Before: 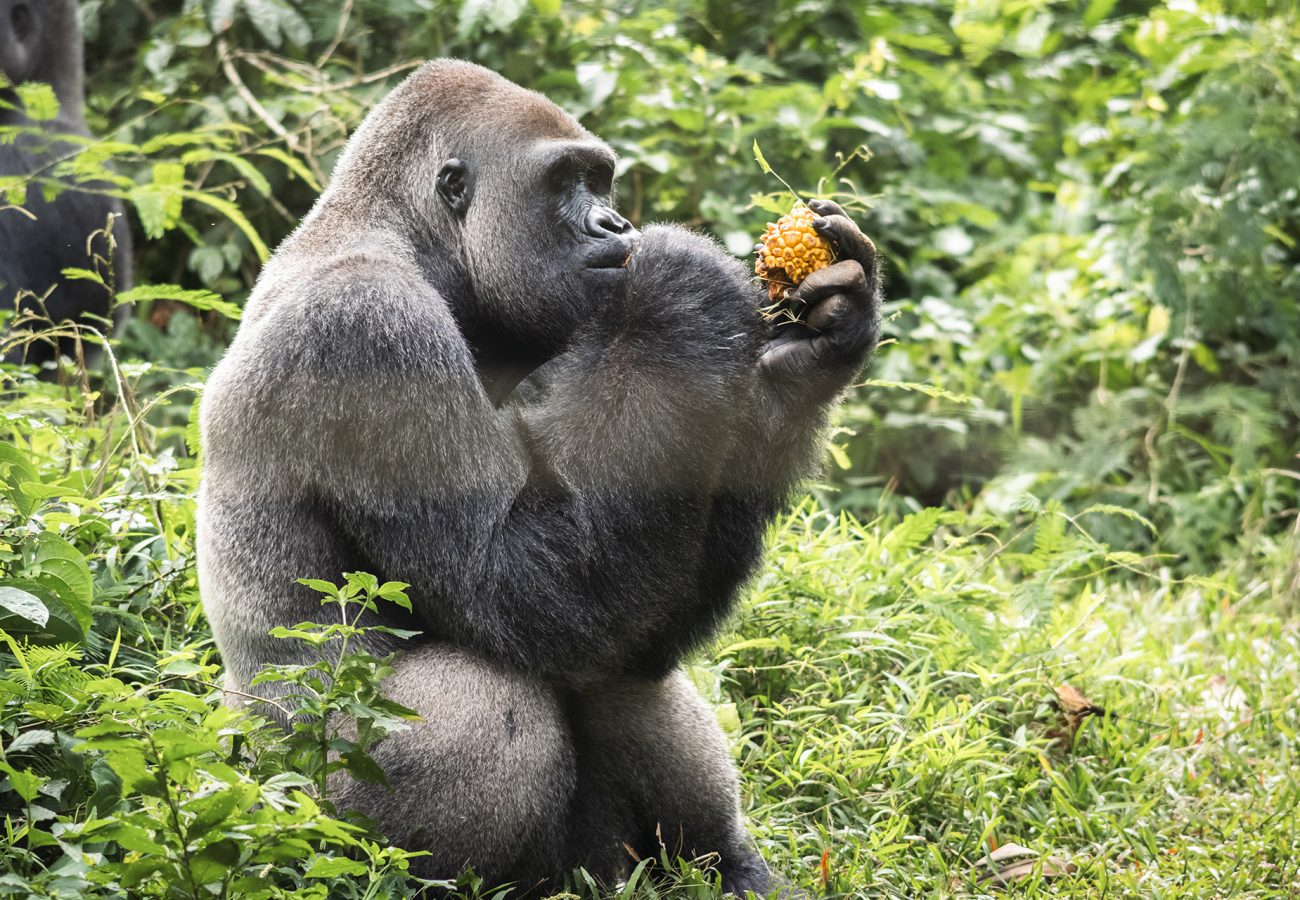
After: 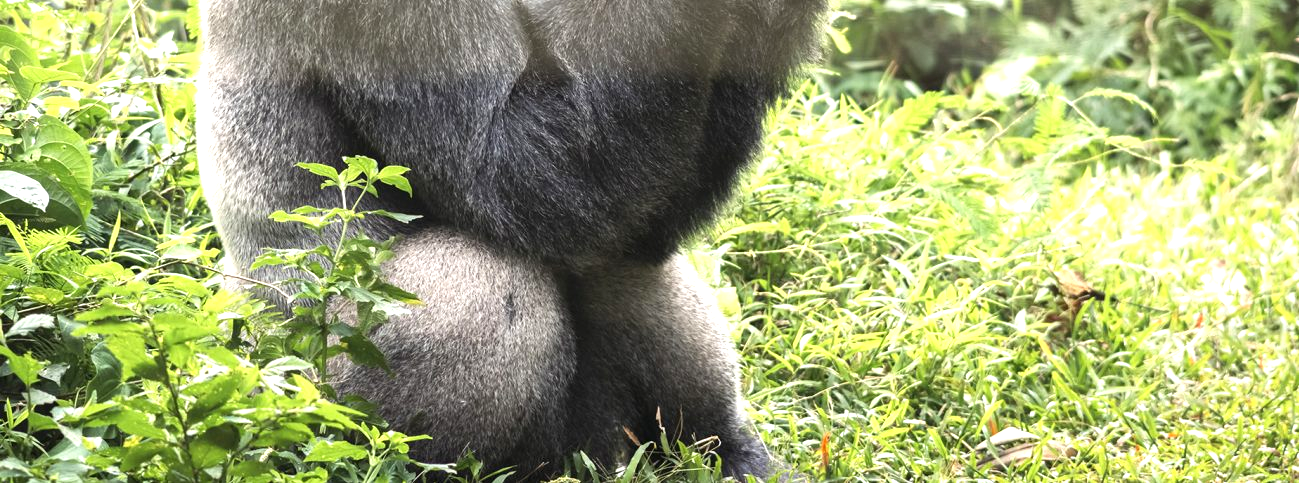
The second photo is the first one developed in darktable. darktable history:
crop and rotate: top 46.237%
exposure: black level correction 0, exposure 0.7 EV, compensate exposure bias true, compensate highlight preservation false
